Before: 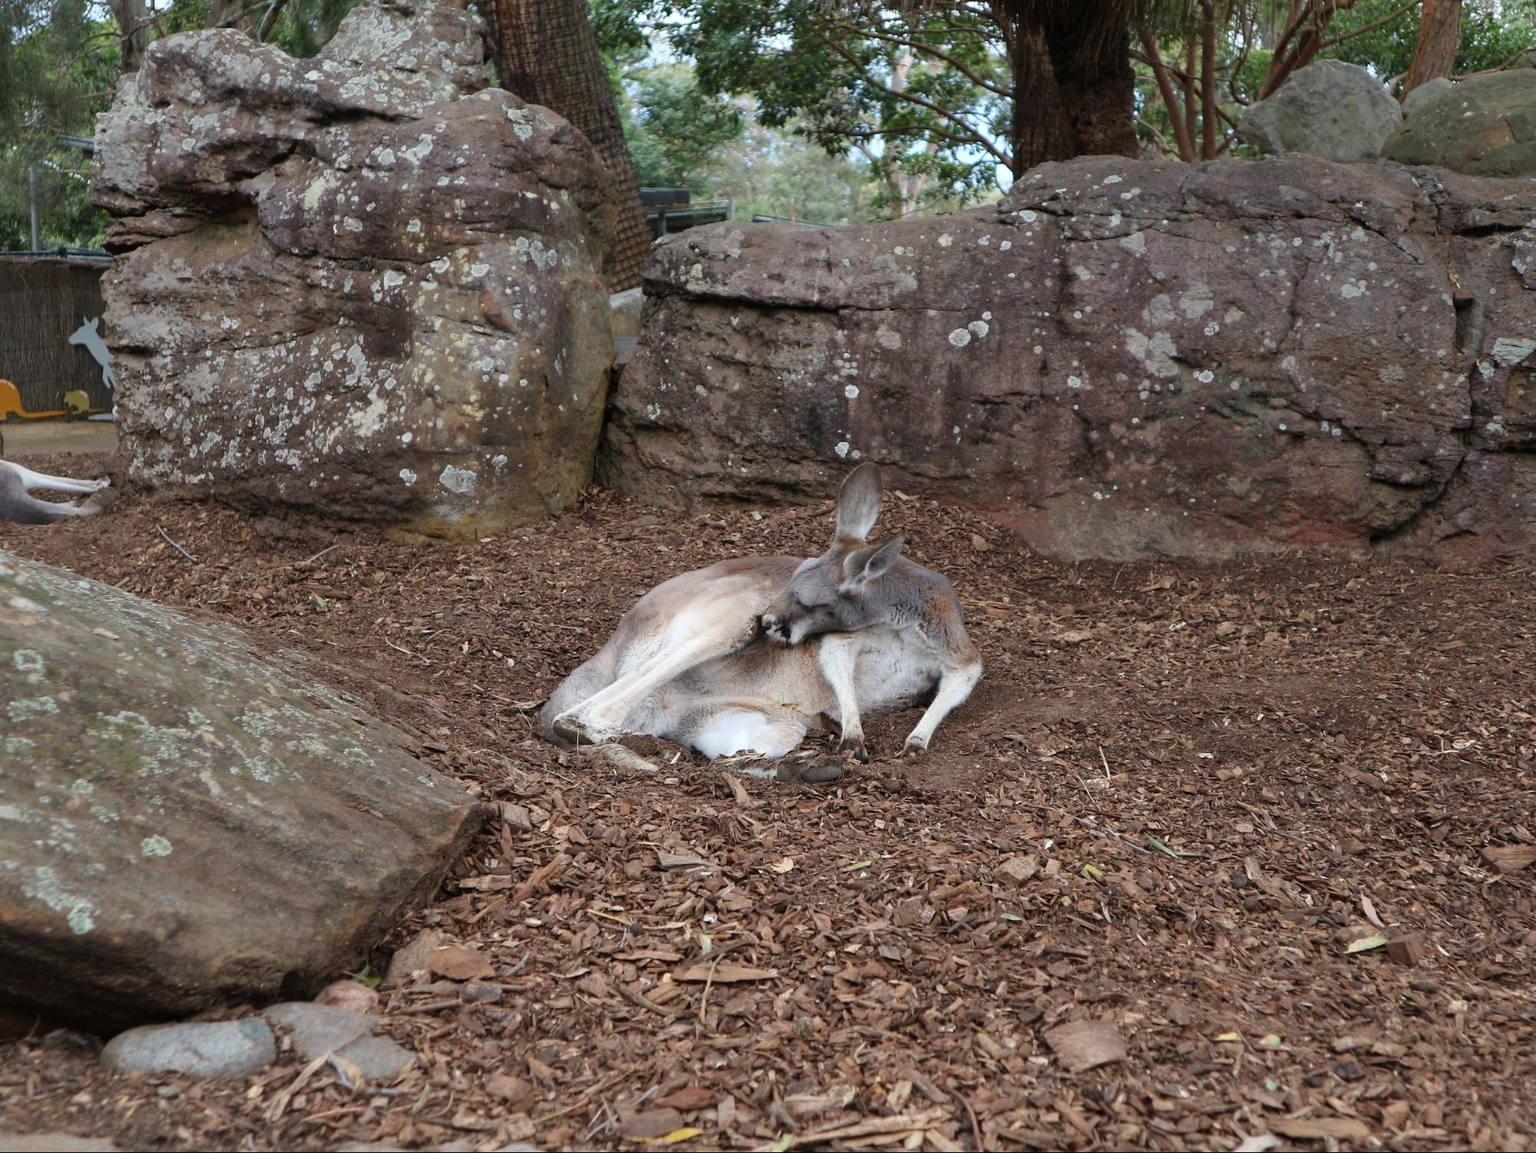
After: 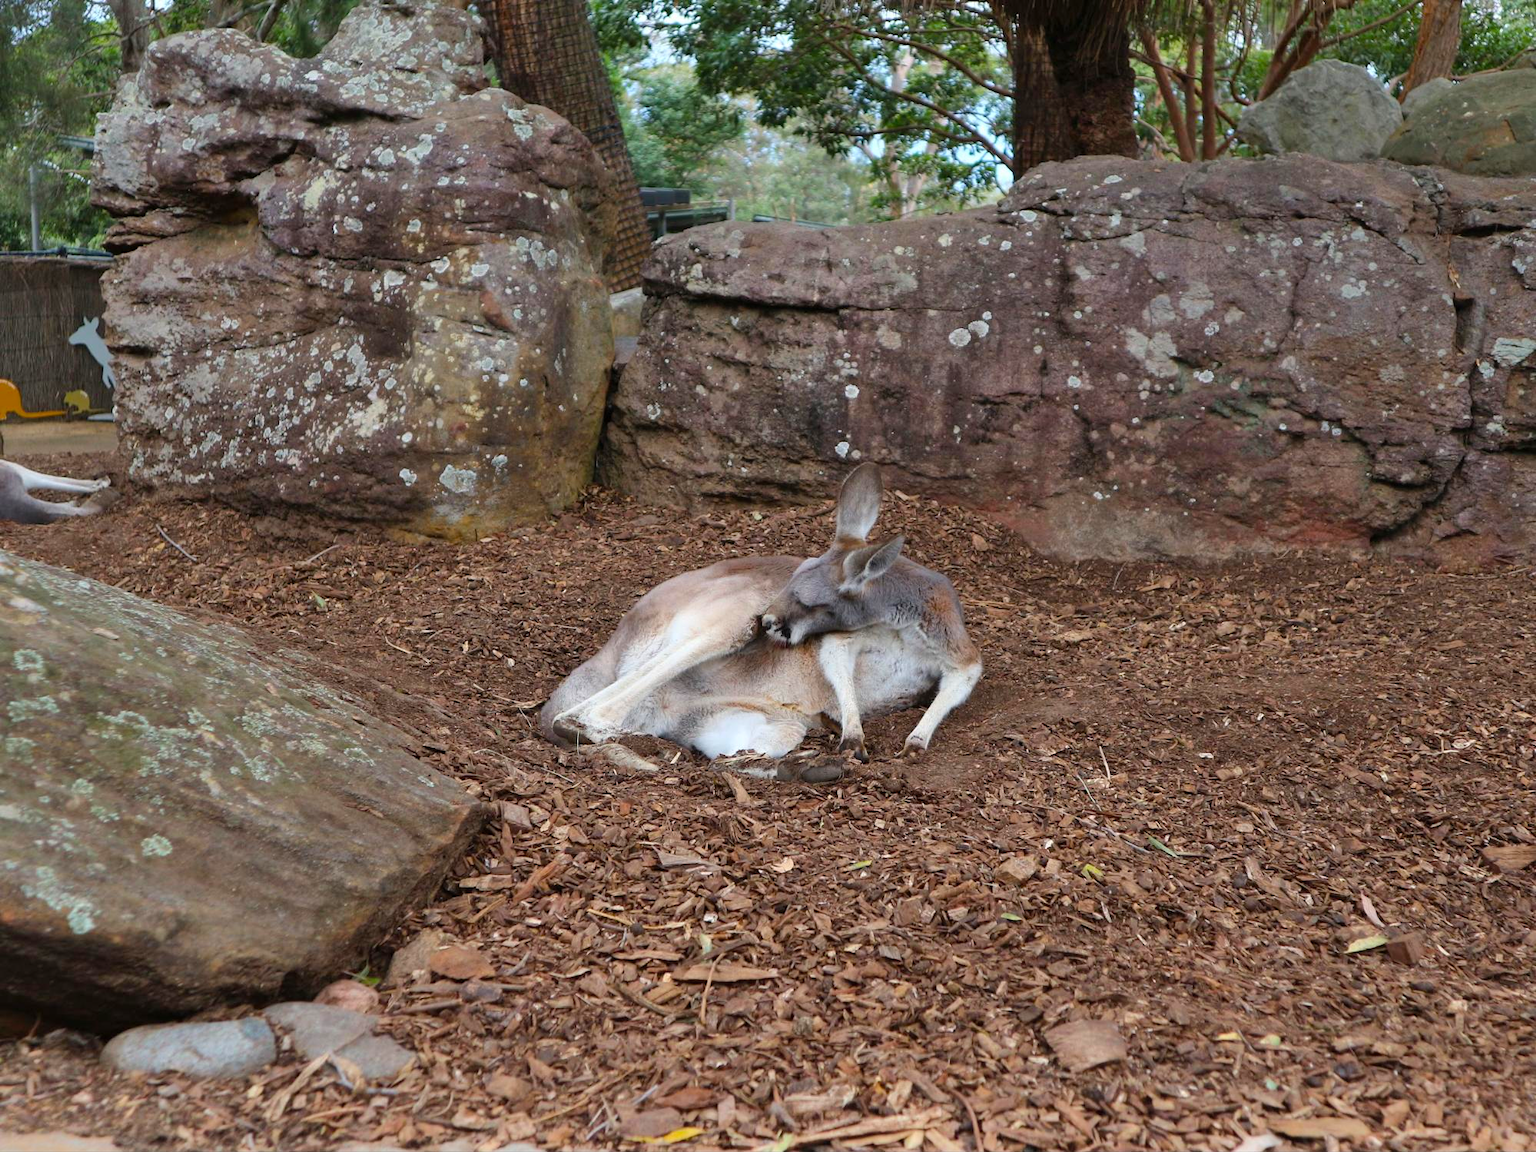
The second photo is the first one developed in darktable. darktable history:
color balance rgb: perceptual saturation grading › global saturation 25%, global vibrance 20%
shadows and highlights: low approximation 0.01, soften with gaussian
